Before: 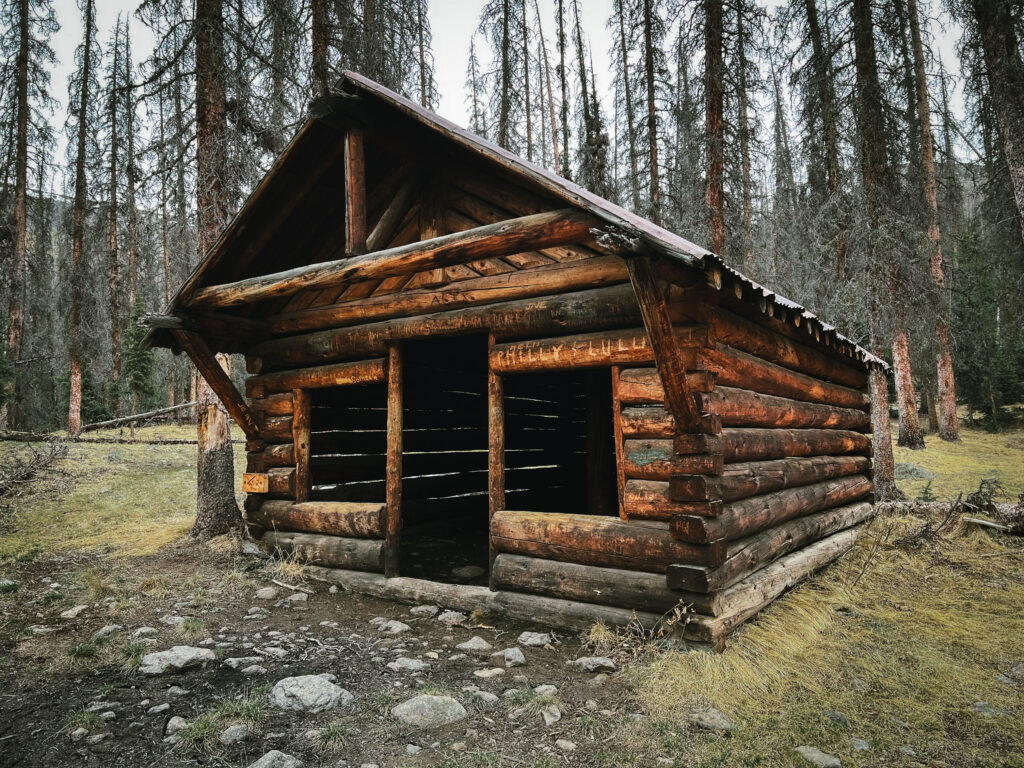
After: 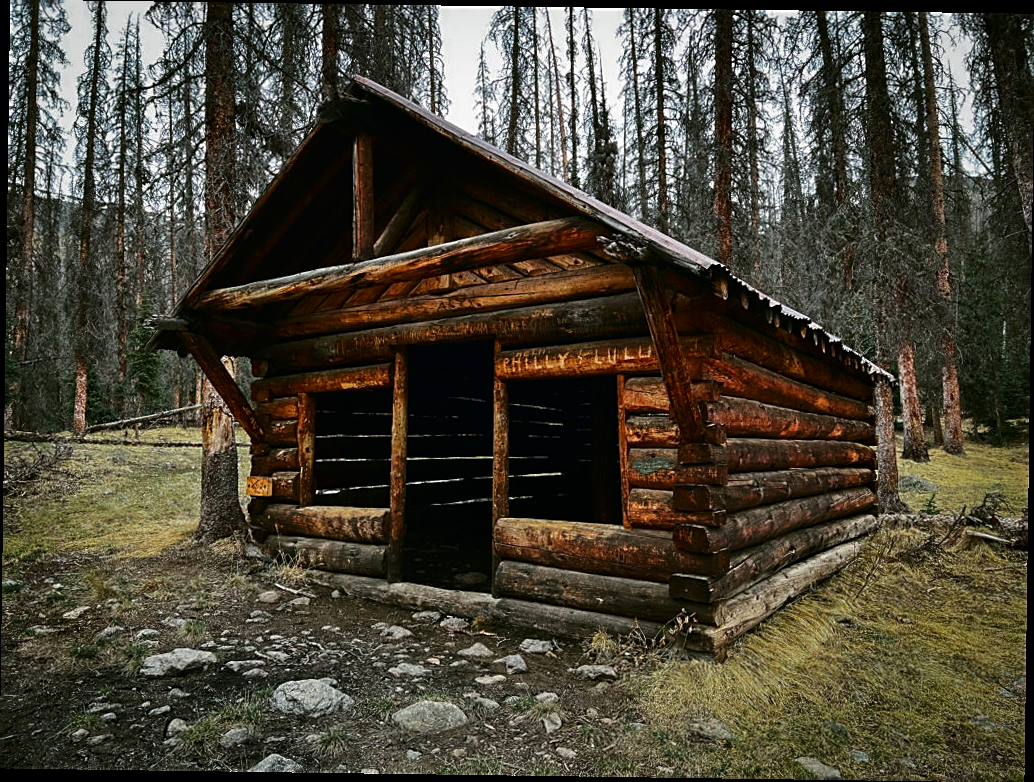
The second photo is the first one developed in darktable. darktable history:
contrast brightness saturation: brightness -0.2, saturation 0.08
sharpen: on, module defaults
rotate and perspective: rotation 0.8°, automatic cropping off
